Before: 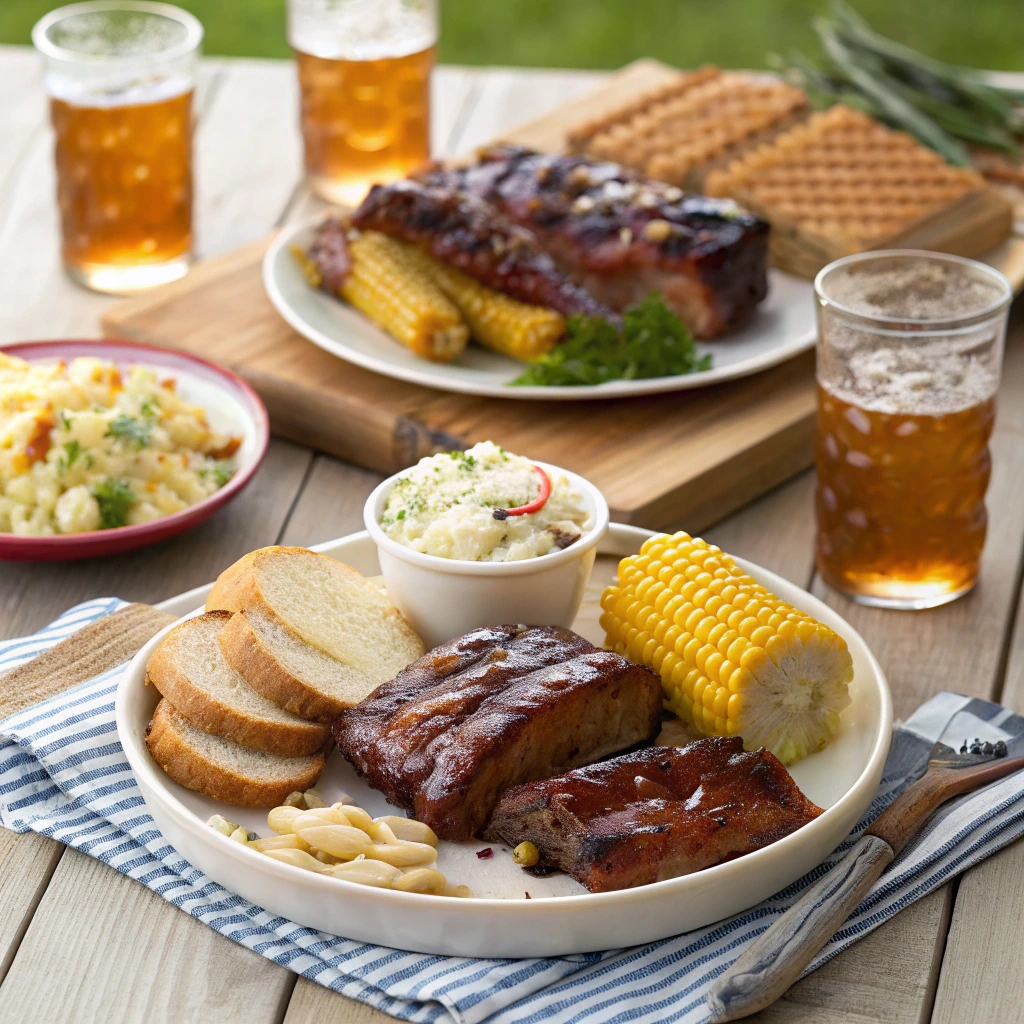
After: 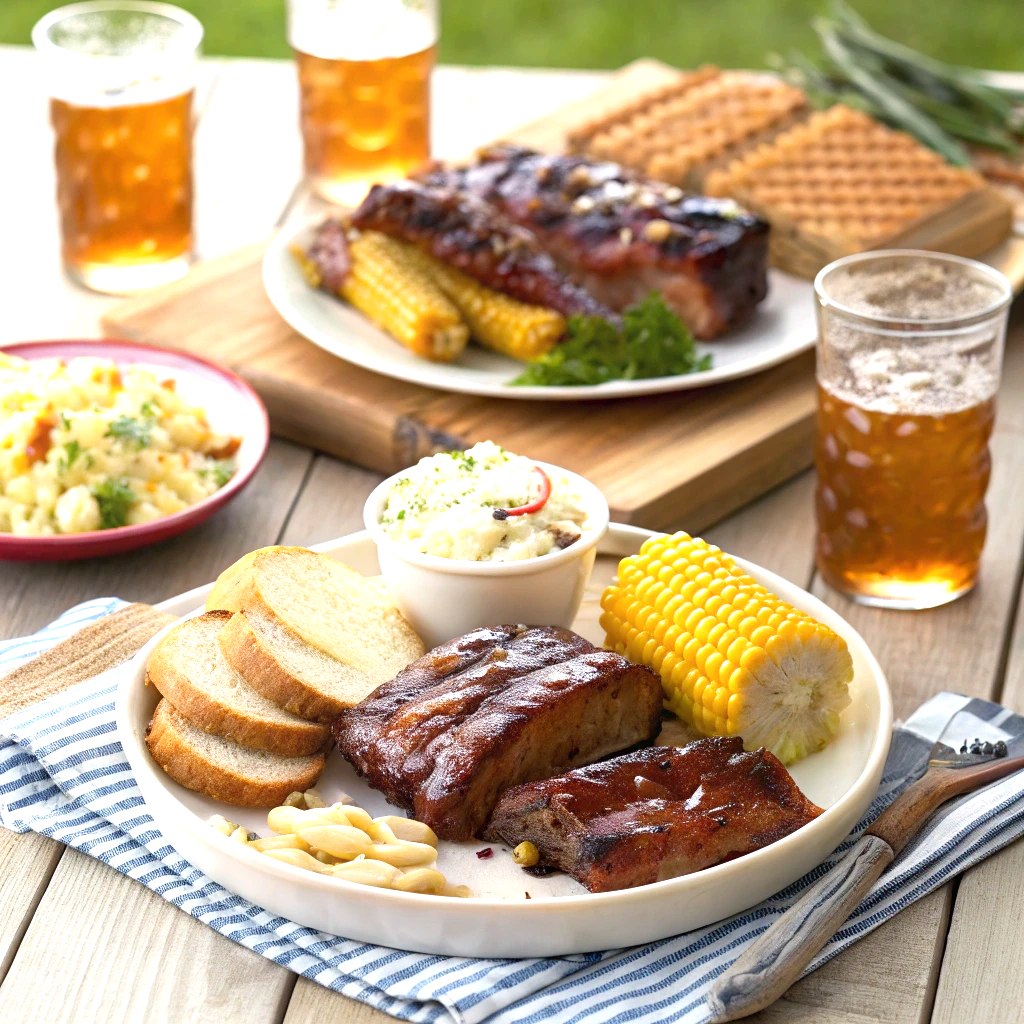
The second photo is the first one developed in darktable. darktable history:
exposure: exposure 0.653 EV, compensate highlight preservation false
